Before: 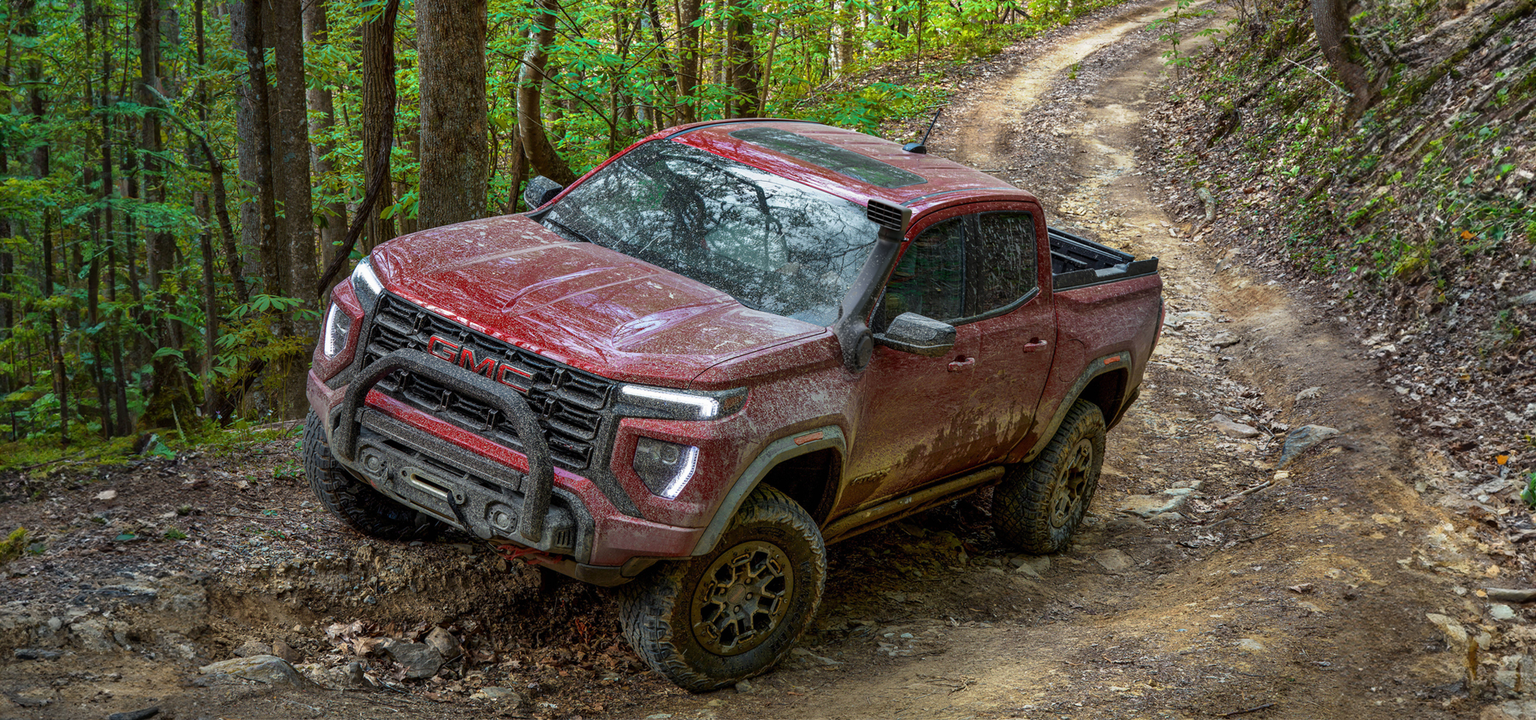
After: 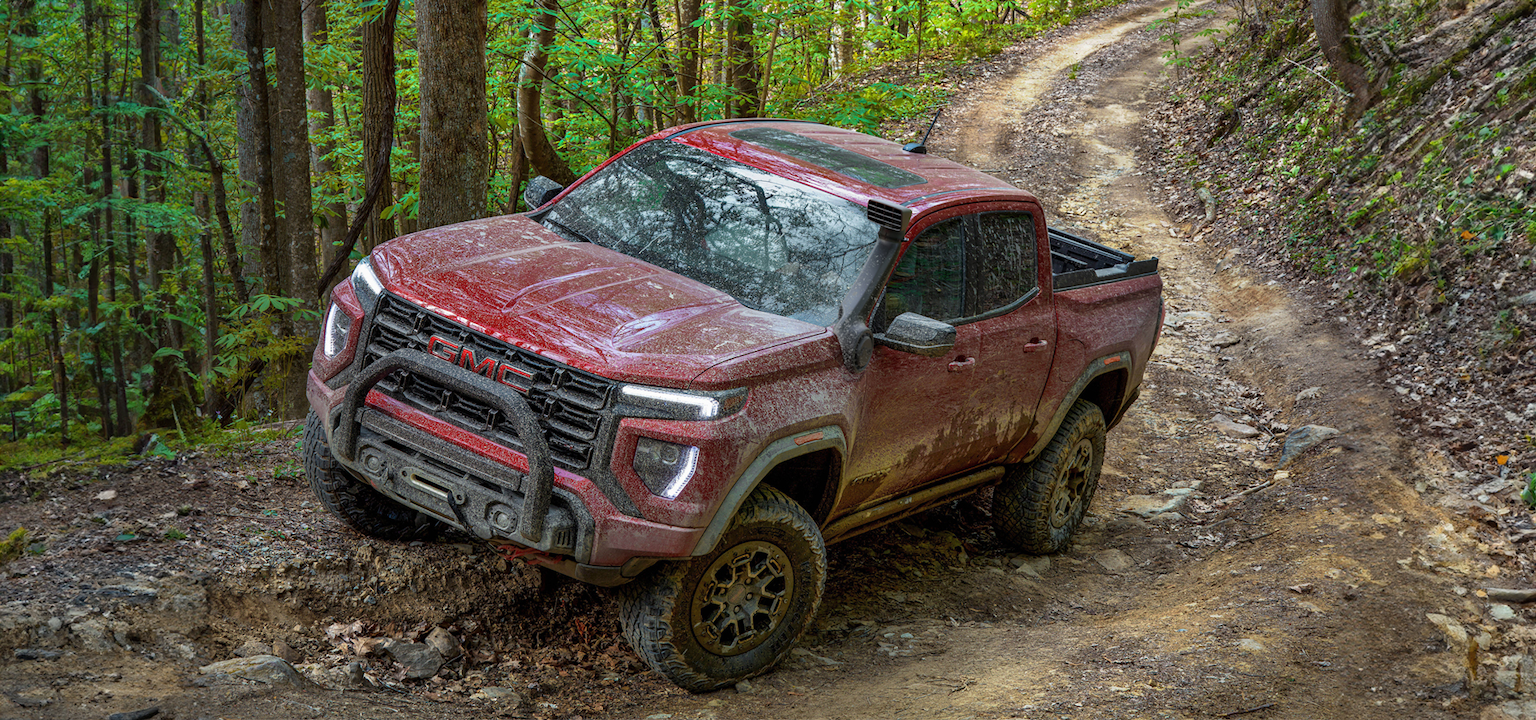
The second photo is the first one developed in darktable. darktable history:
shadows and highlights: shadows 25.23, highlights -25.7
